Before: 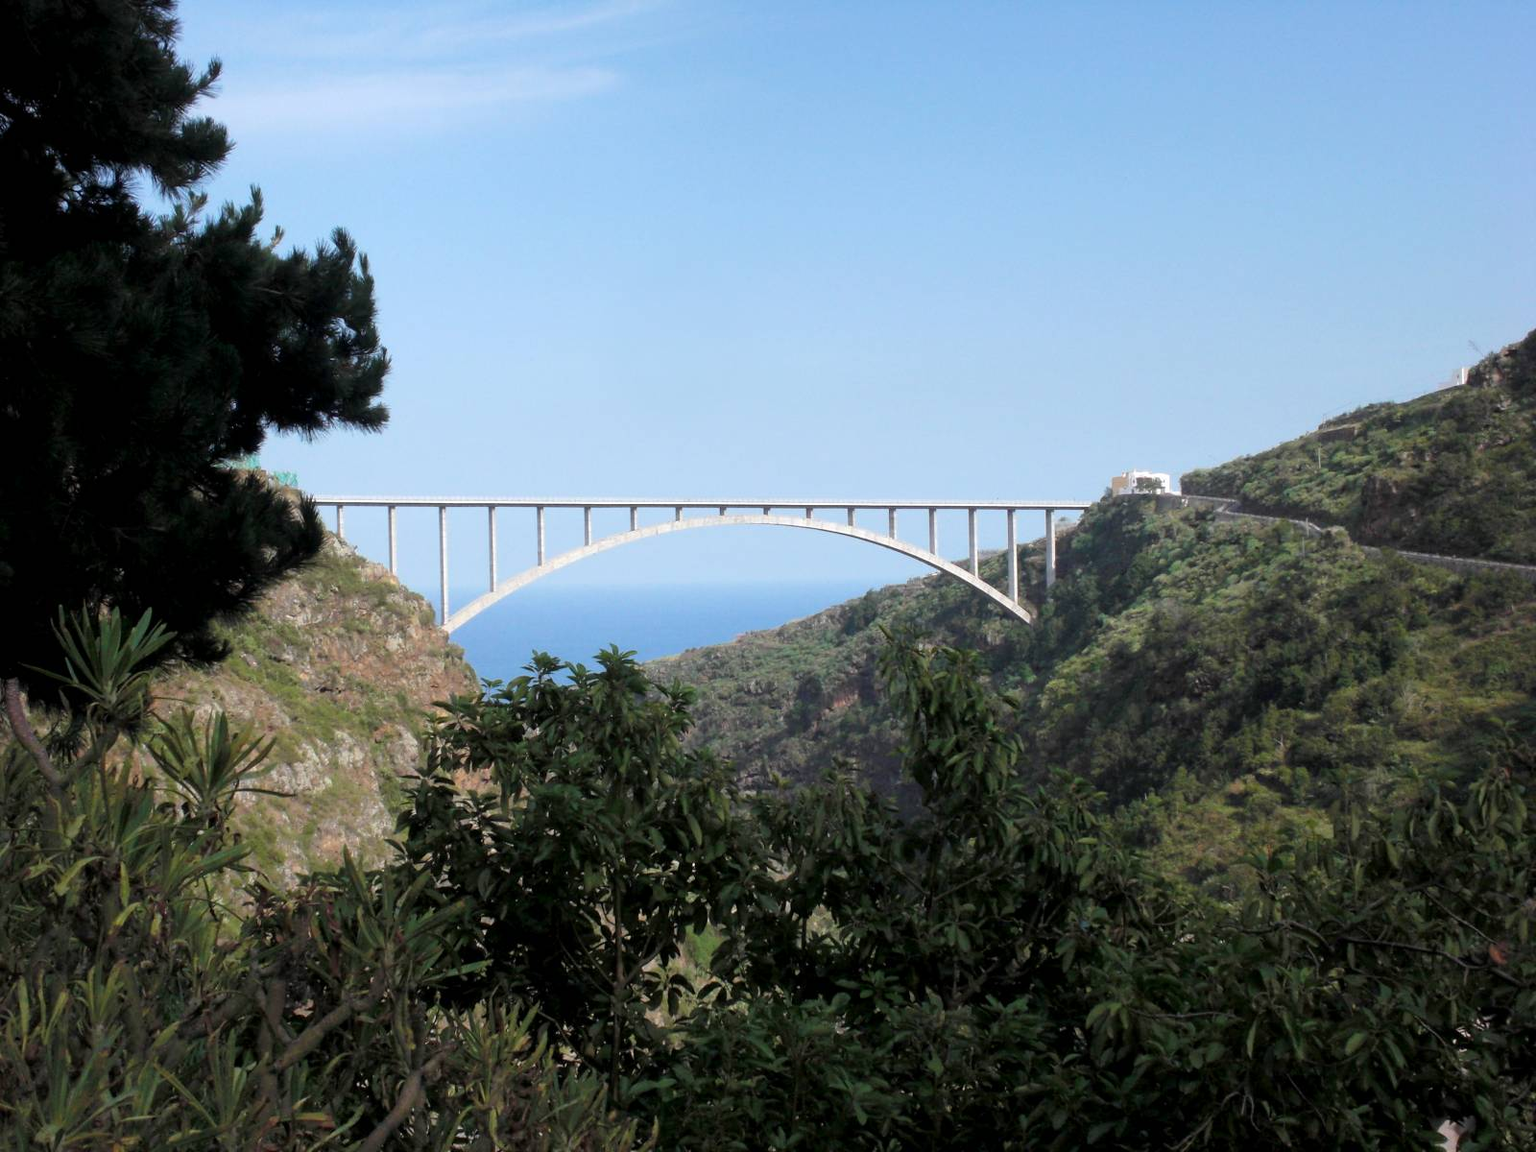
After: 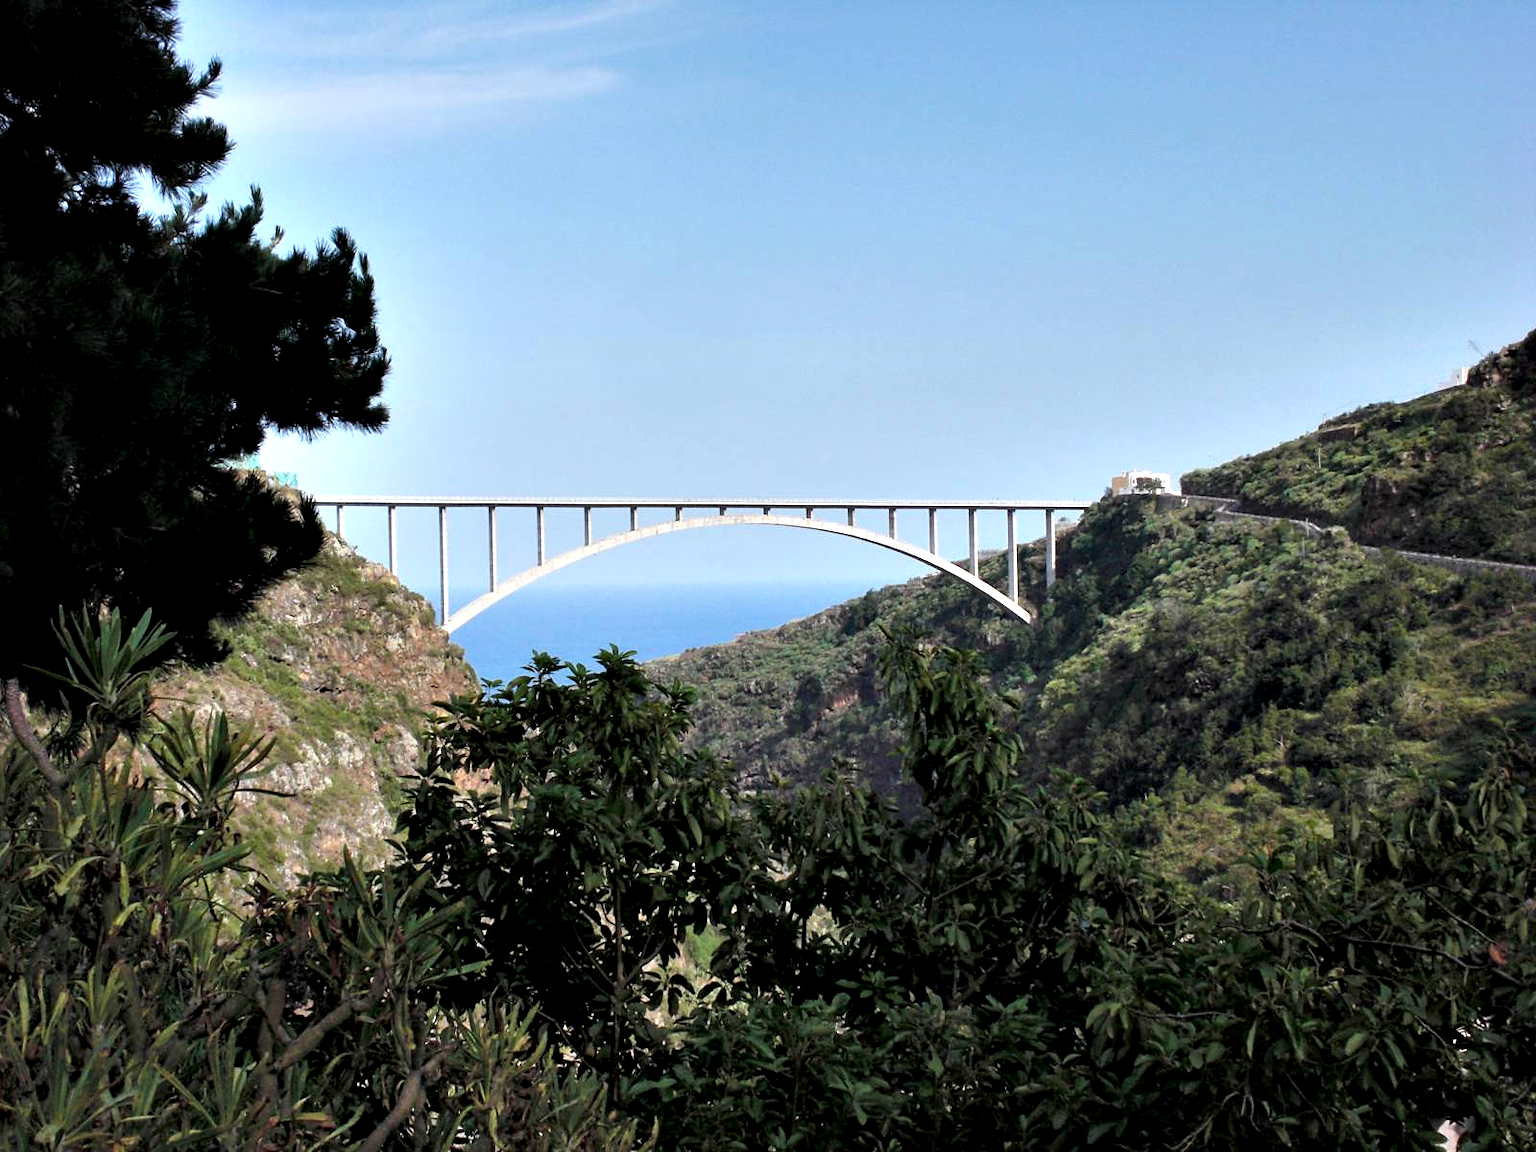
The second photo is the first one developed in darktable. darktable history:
sharpen: amount 0.2
contrast equalizer: octaves 7, y [[0.6 ×6], [0.55 ×6], [0 ×6], [0 ×6], [0 ×6]]
